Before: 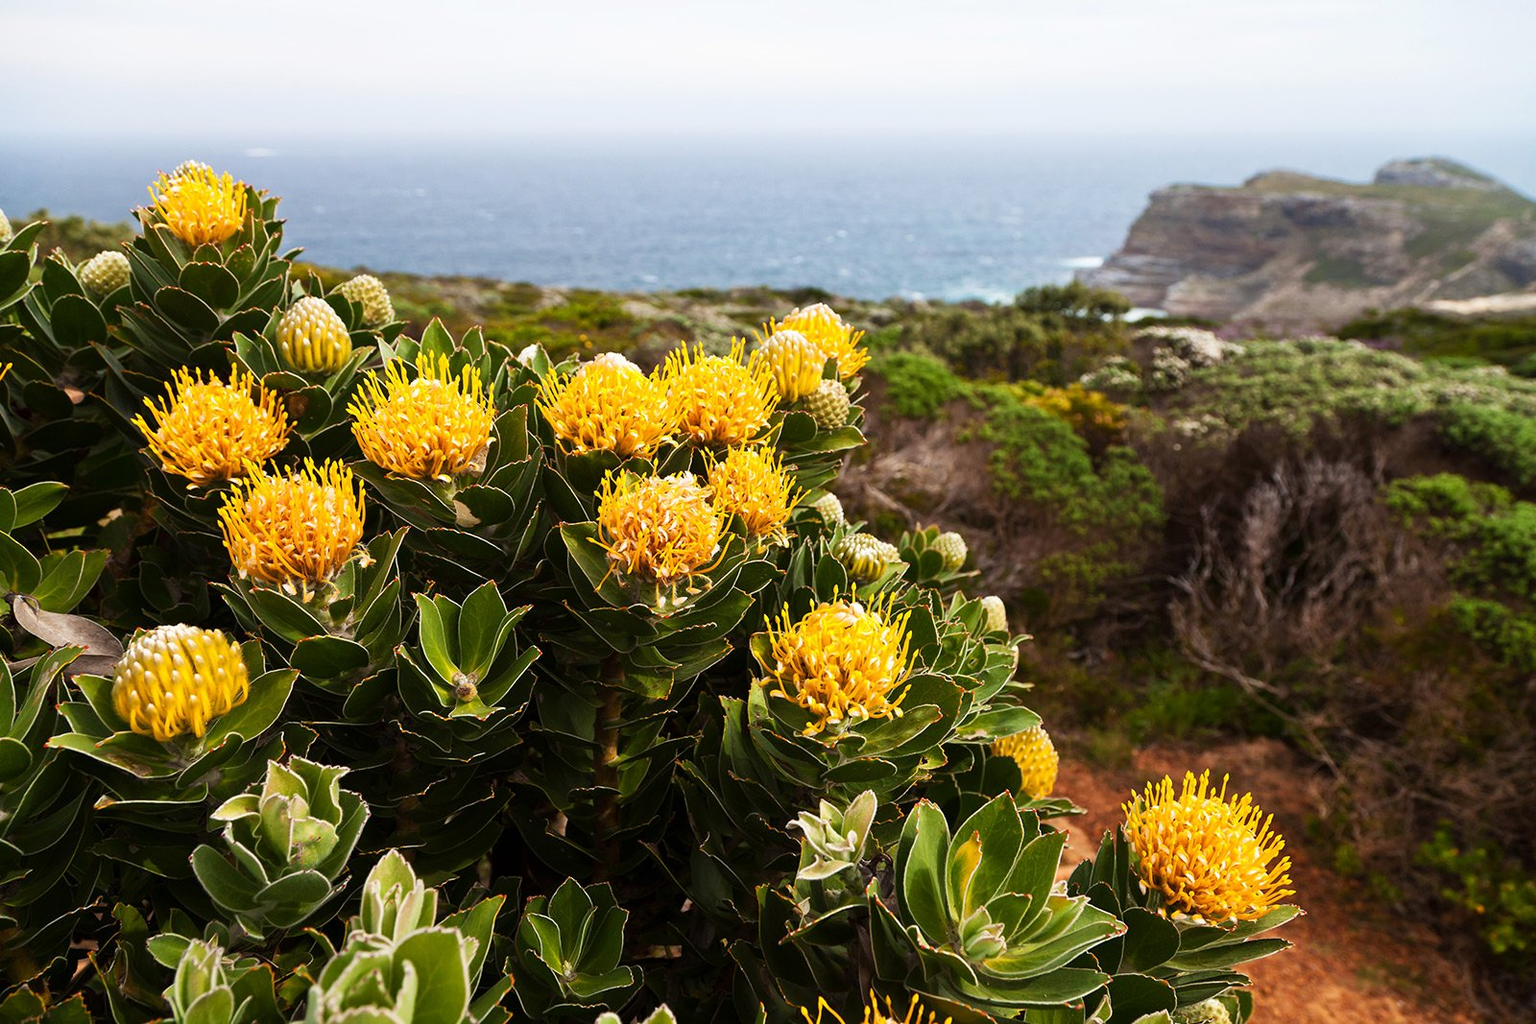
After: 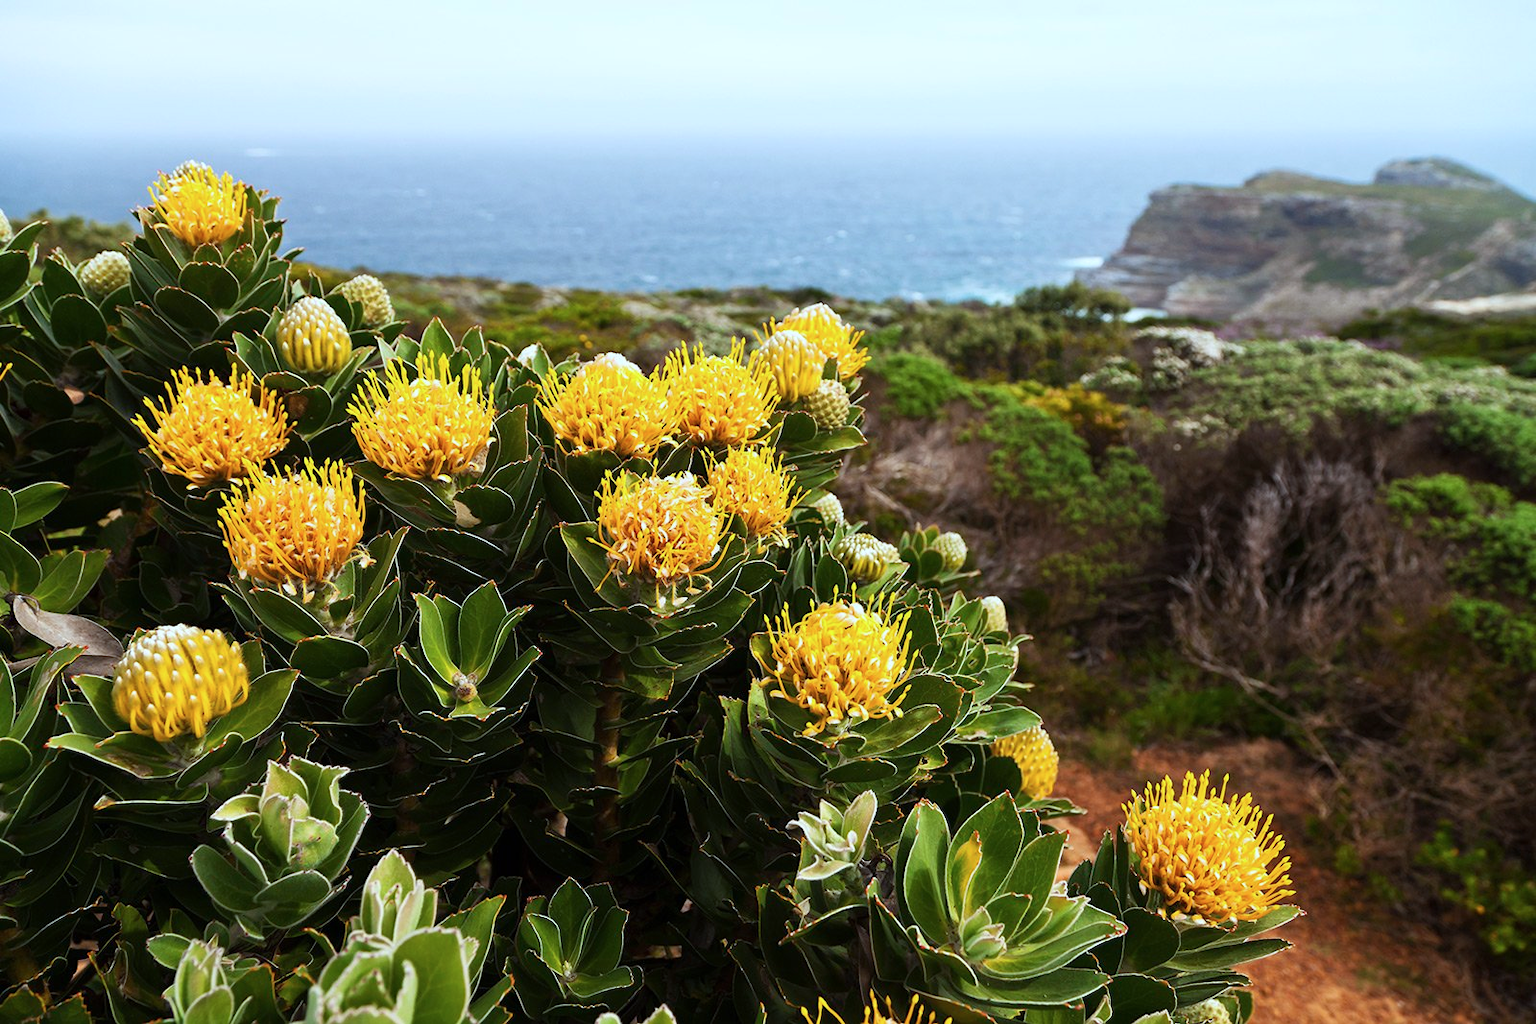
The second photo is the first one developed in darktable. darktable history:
color calibration: illuminant Planckian (black body), x 0.368, y 0.361, temperature 4274.25 K
